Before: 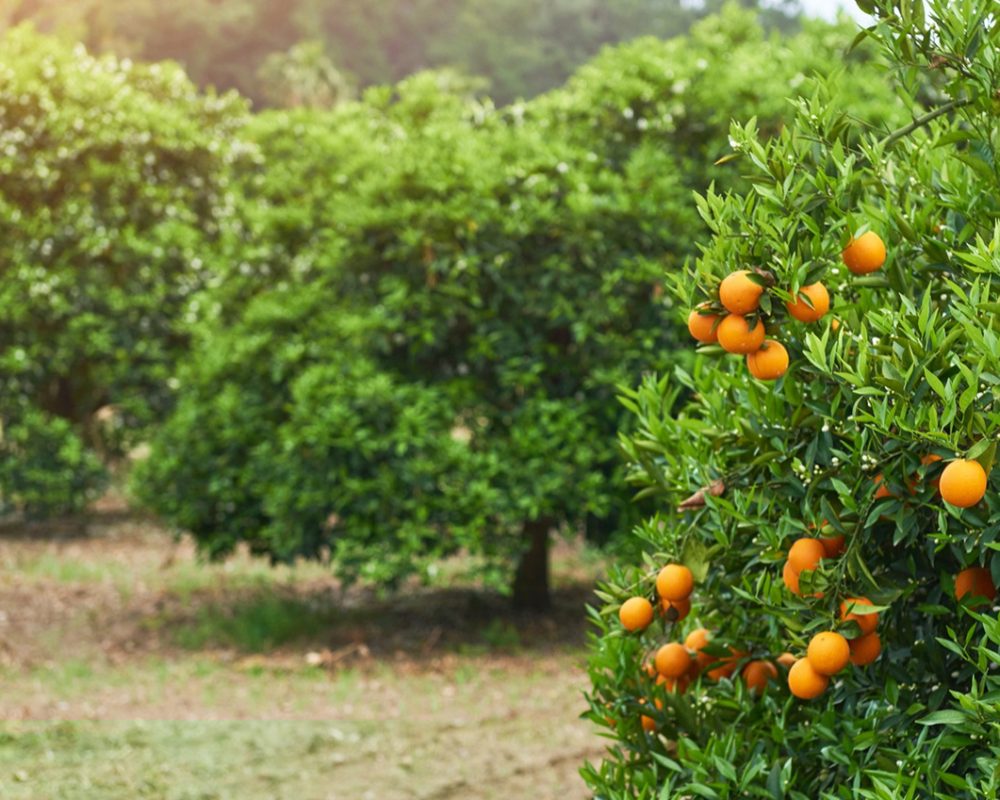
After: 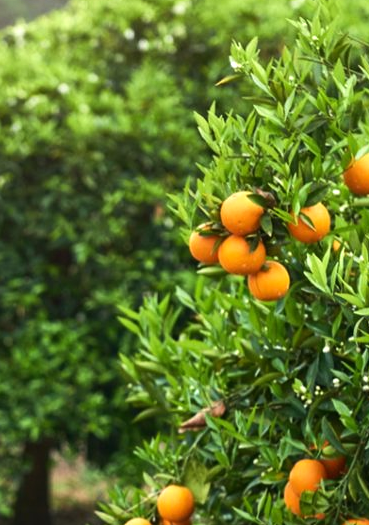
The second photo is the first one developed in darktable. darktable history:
tone equalizer: -8 EV -0.417 EV, -7 EV -0.389 EV, -6 EV -0.333 EV, -5 EV -0.222 EV, -3 EV 0.222 EV, -2 EV 0.333 EV, -1 EV 0.389 EV, +0 EV 0.417 EV, edges refinement/feathering 500, mask exposure compensation -1.57 EV, preserve details no
crop and rotate: left 49.936%, top 10.094%, right 13.136%, bottom 24.256%
